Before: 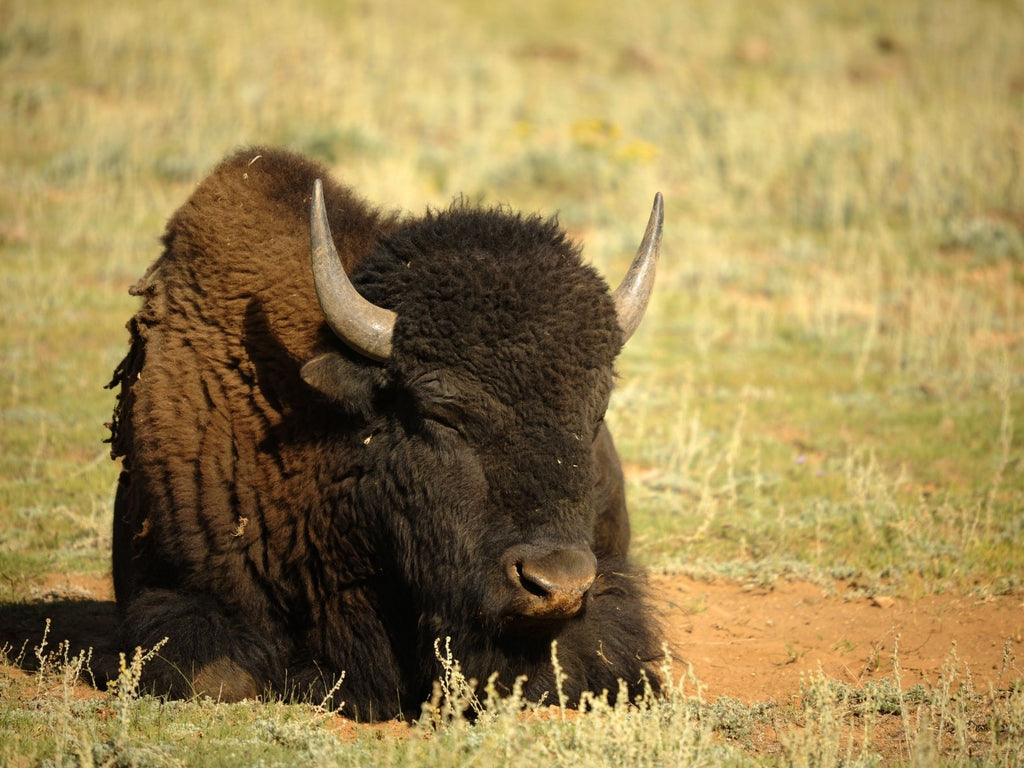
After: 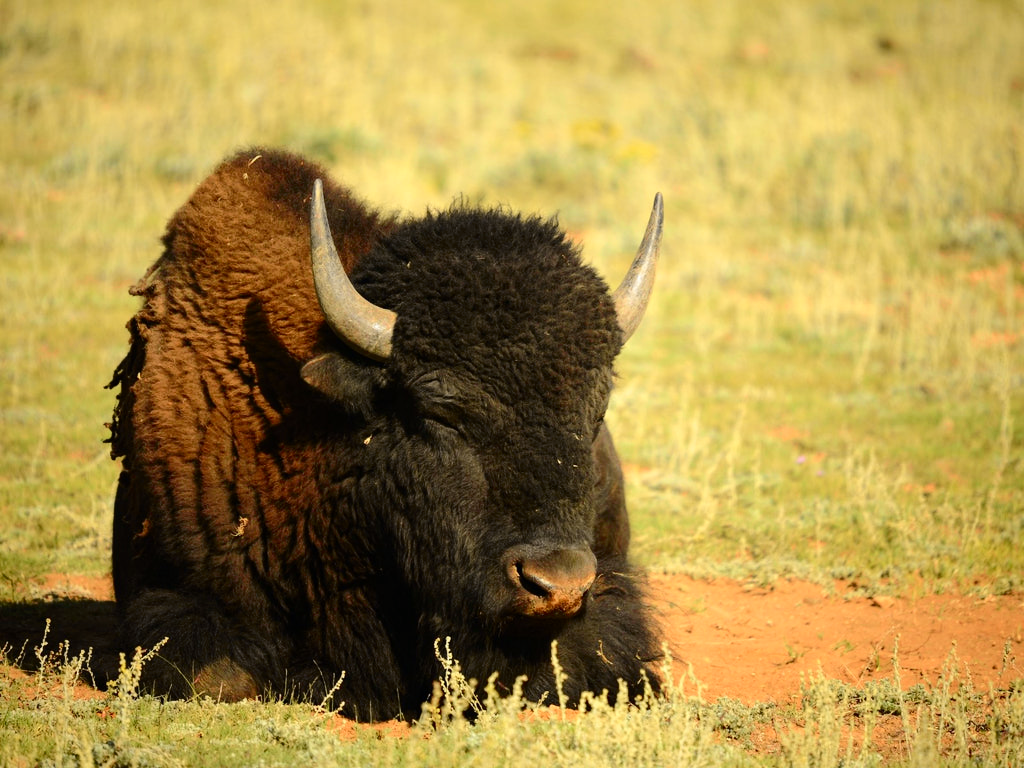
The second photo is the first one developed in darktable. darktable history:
tone curve: curves: ch0 [(0, 0) (0.126, 0.086) (0.338, 0.327) (0.494, 0.55) (0.703, 0.762) (1, 1)]; ch1 [(0, 0) (0.346, 0.324) (0.45, 0.431) (0.5, 0.5) (0.522, 0.517) (0.55, 0.578) (1, 1)]; ch2 [(0, 0) (0.44, 0.424) (0.501, 0.499) (0.554, 0.563) (0.622, 0.667) (0.707, 0.746) (1, 1)], color space Lab, independent channels, preserve colors none
